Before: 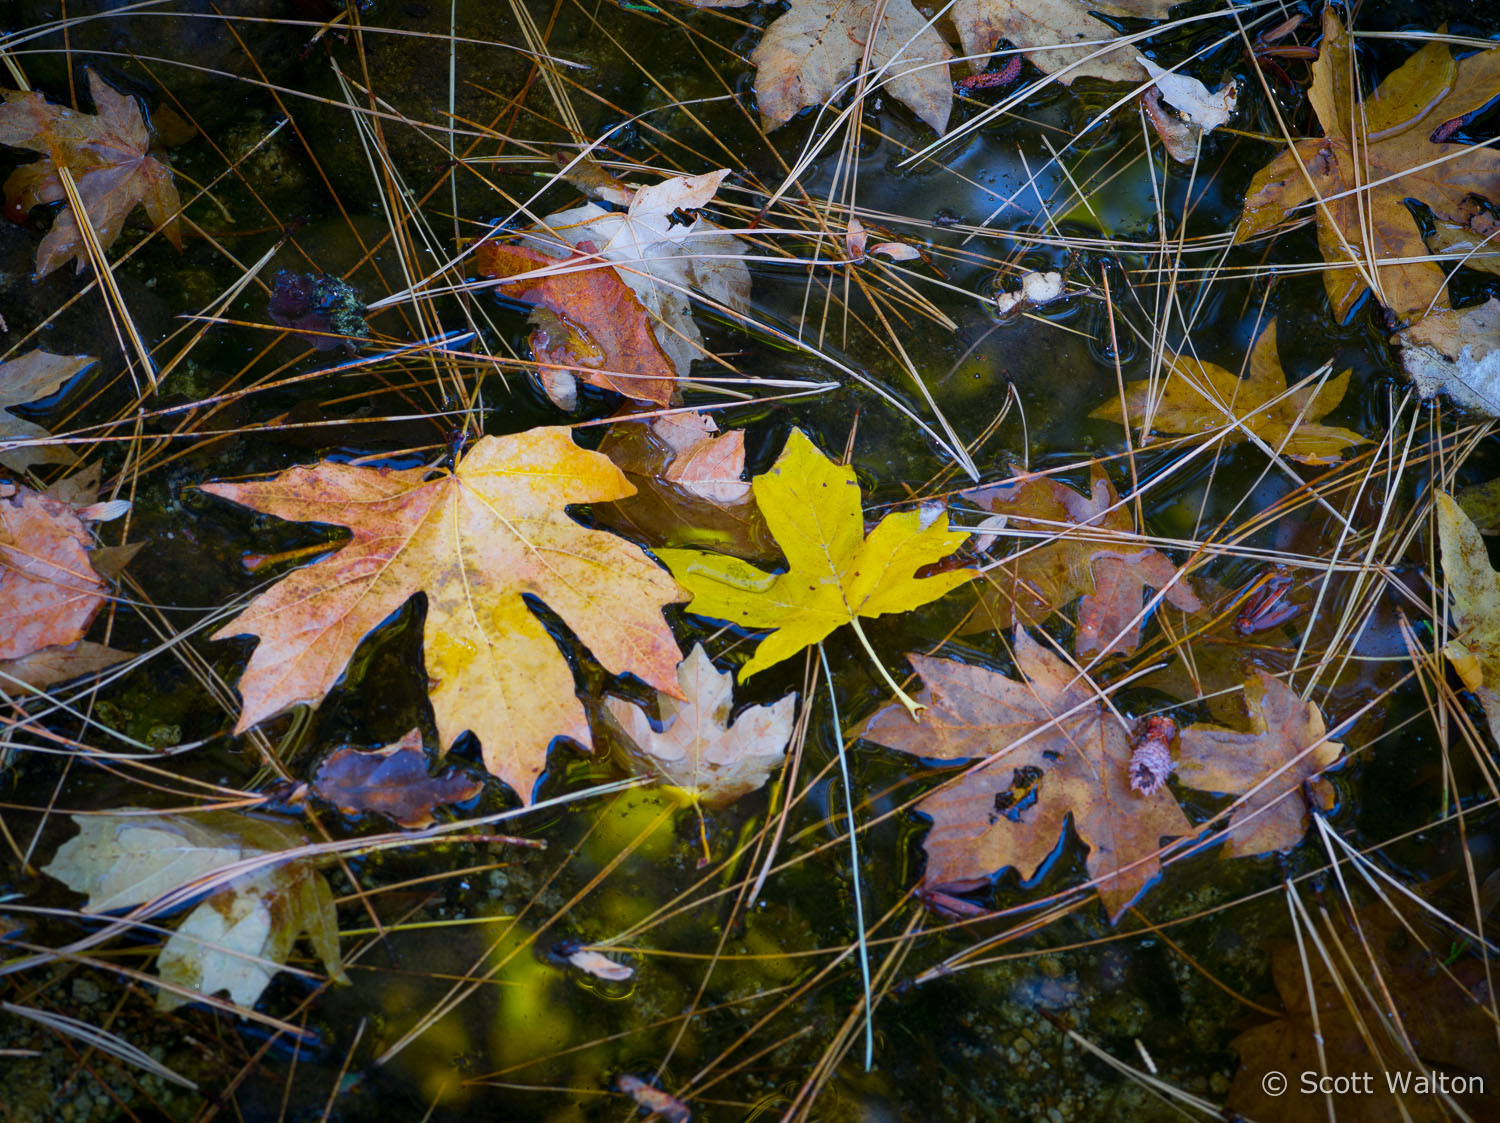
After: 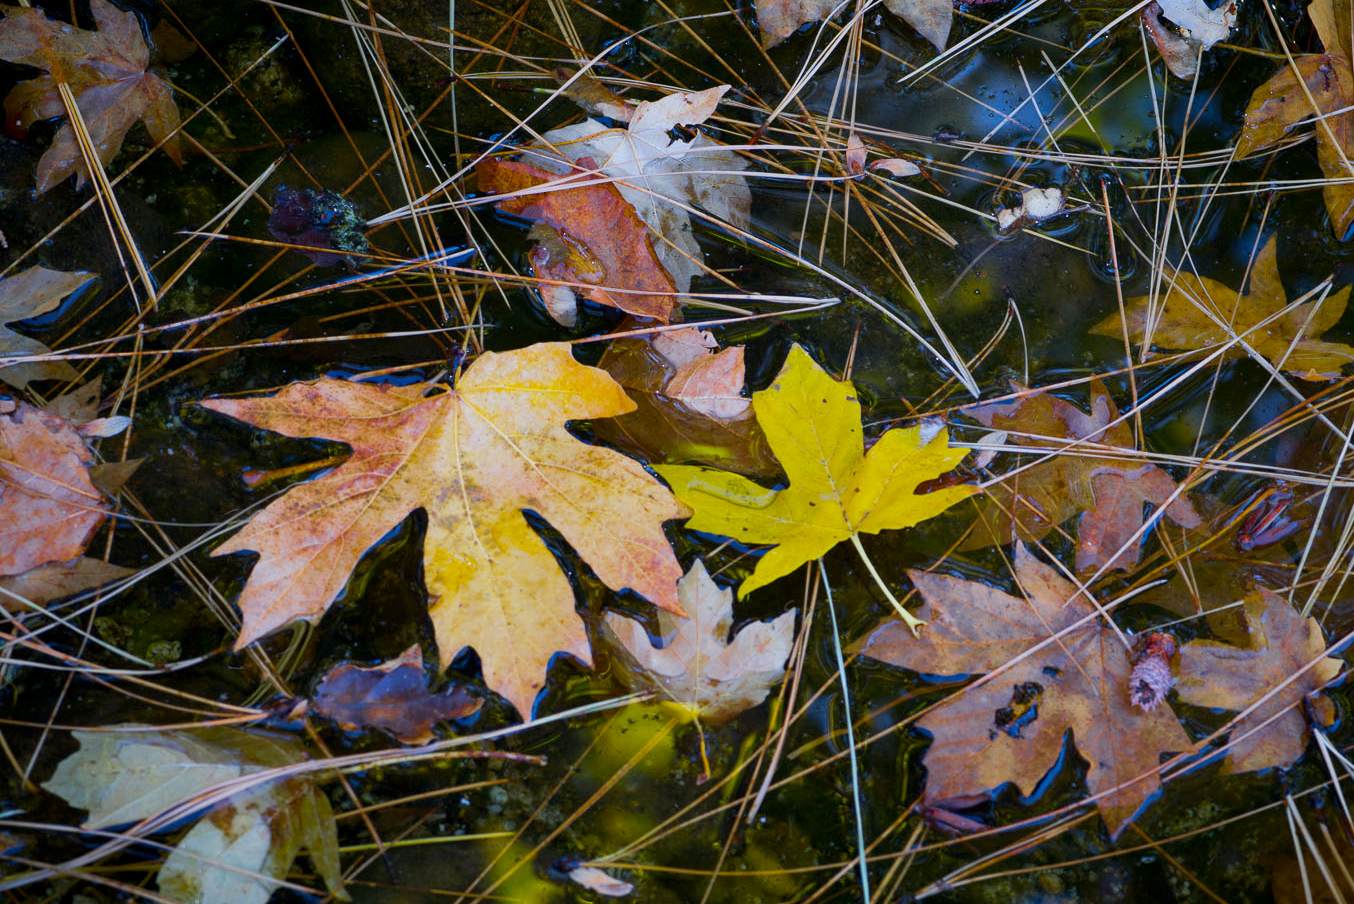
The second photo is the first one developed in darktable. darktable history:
exposure: black level correction 0.002, exposure -0.1 EV, compensate highlight preservation false
crop: top 7.49%, right 9.717%, bottom 11.943%
